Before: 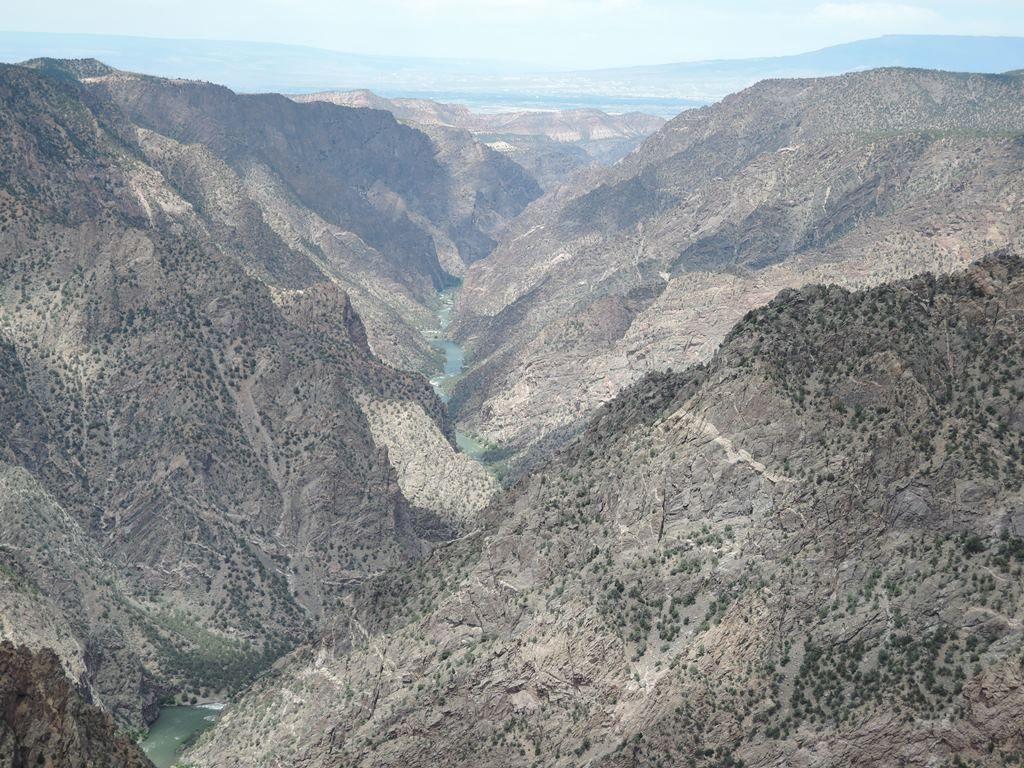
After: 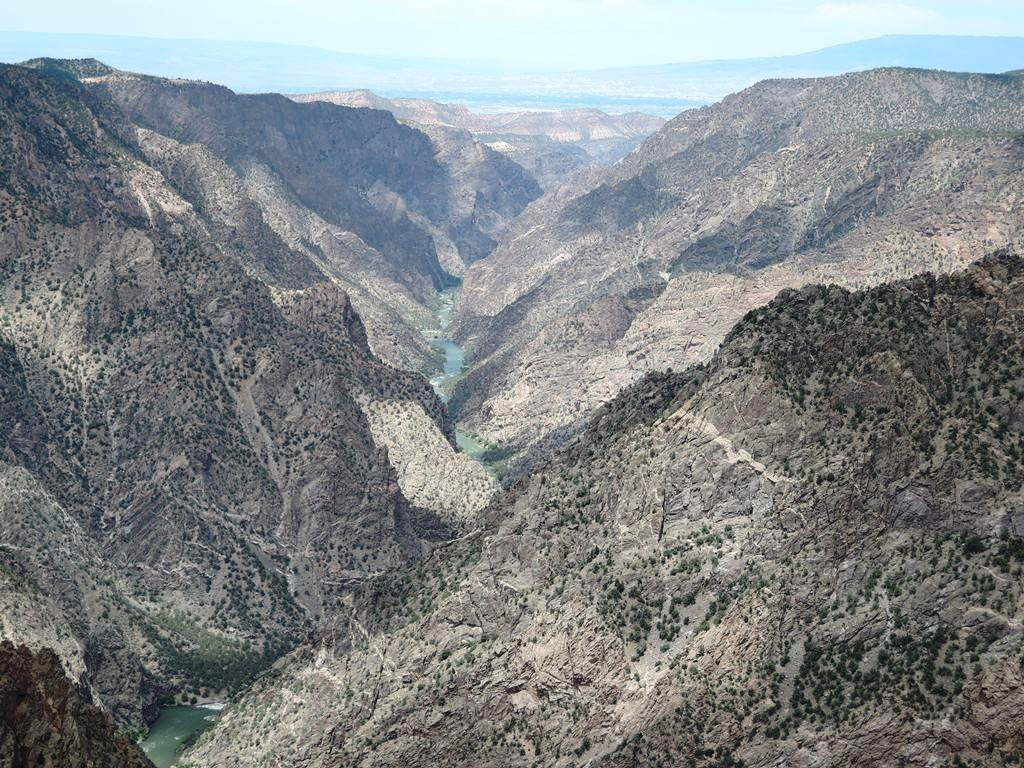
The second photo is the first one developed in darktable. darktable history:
contrast brightness saturation: contrast 0.208, brightness -0.113, saturation 0.208
